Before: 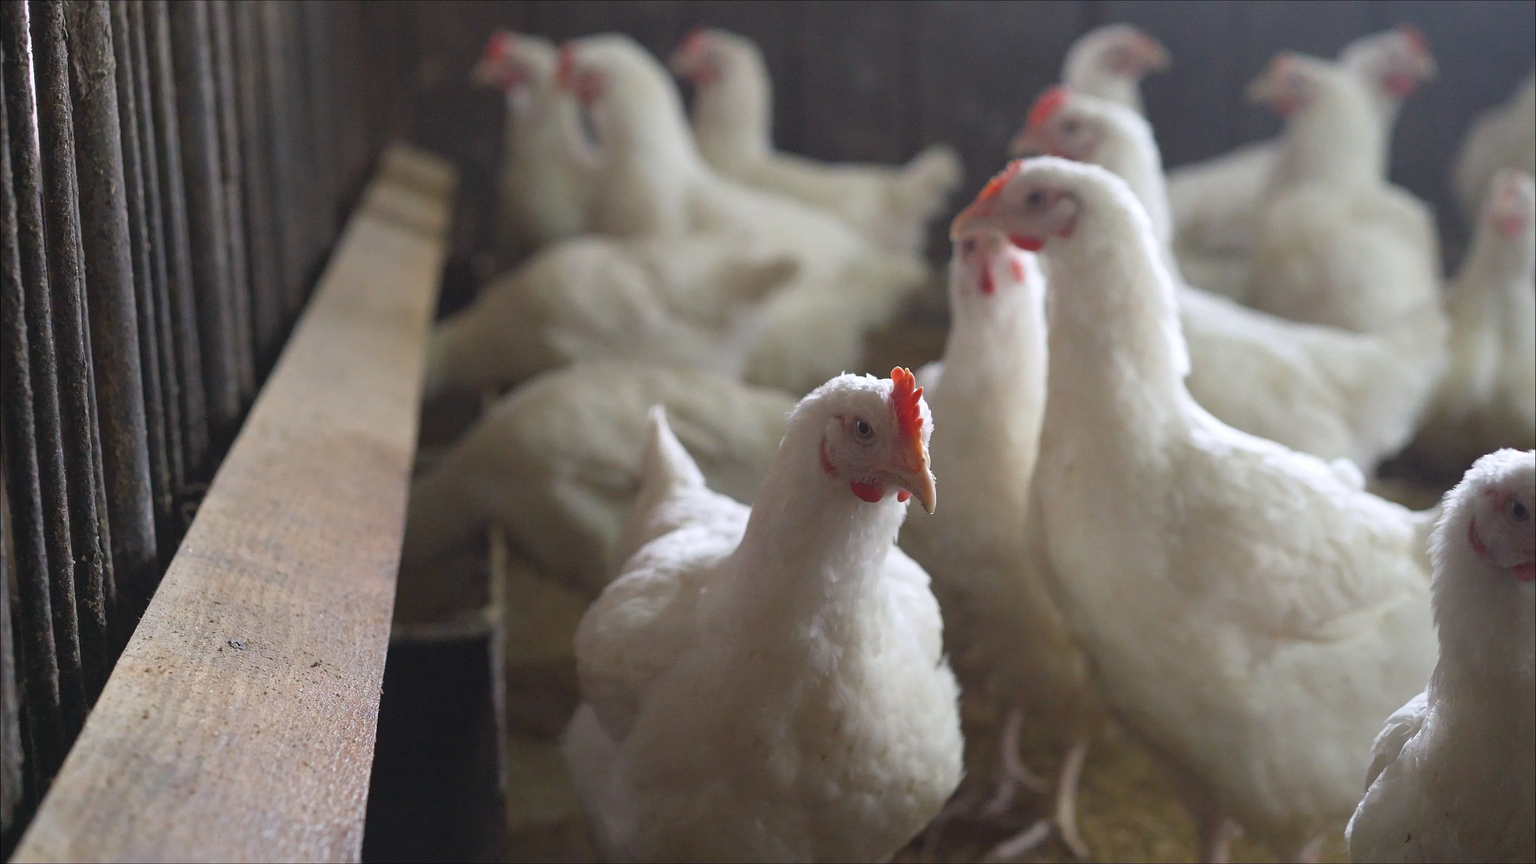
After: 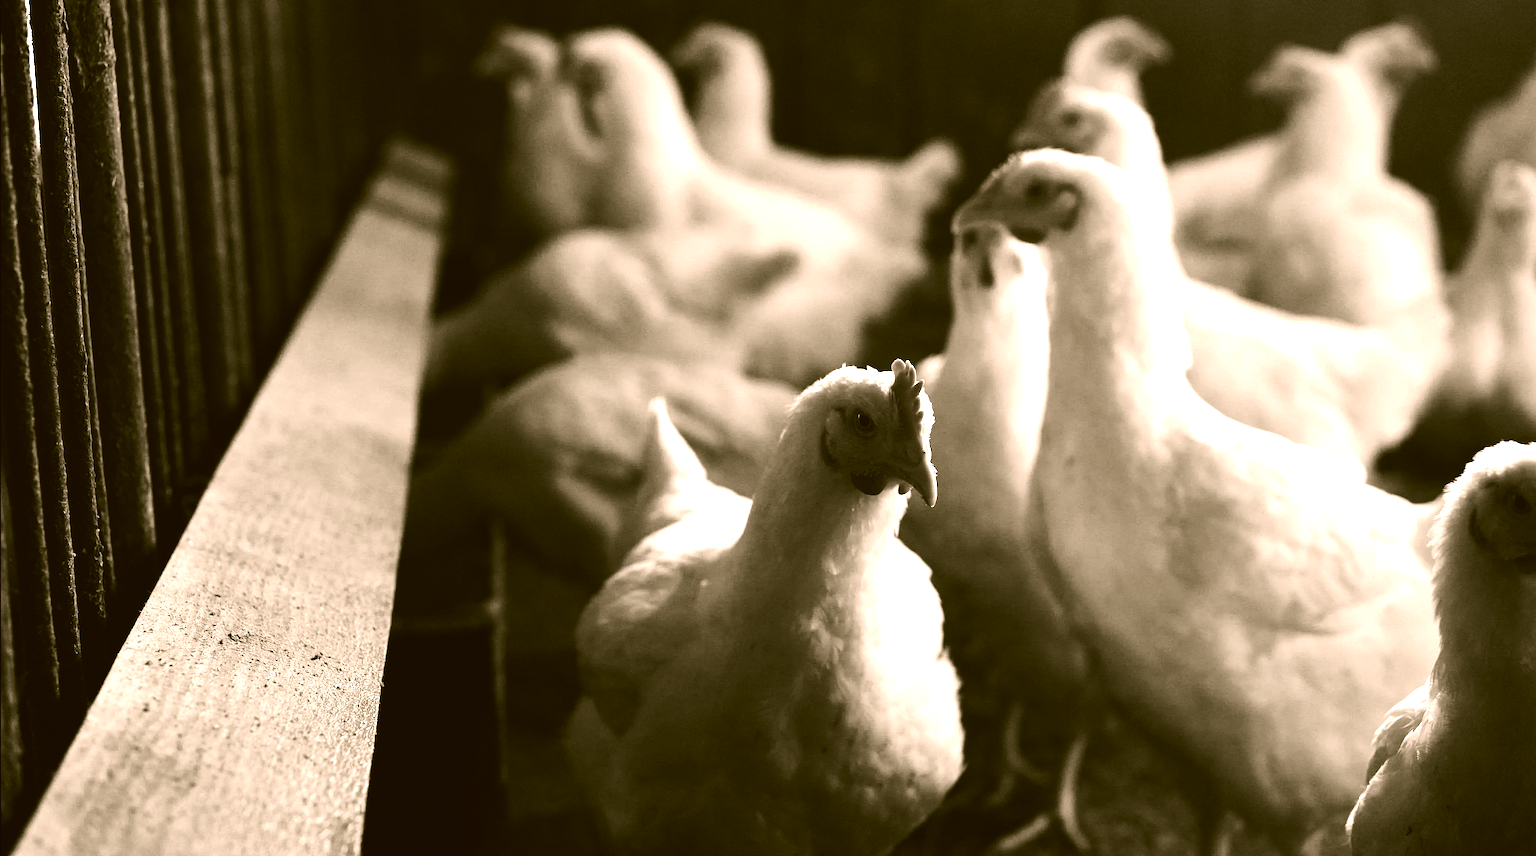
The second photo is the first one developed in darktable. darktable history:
color correction: highlights a* 8.5, highlights b* 15.86, shadows a* -0.556, shadows b* 25.73
crop: top 0.917%, right 0.035%
exposure: black level correction 0, exposure 1.199 EV, compensate highlight preservation false
tone curve: curves: ch0 [(0, 0.023) (0.103, 0.087) (0.295, 0.297) (0.445, 0.531) (0.553, 0.665) (0.735, 0.843) (0.994, 1)]; ch1 [(0, 0) (0.427, 0.346) (0.456, 0.426) (0.484, 0.494) (0.509, 0.505) (0.535, 0.56) (0.581, 0.632) (0.646, 0.715) (1, 1)]; ch2 [(0, 0) (0.369, 0.388) (0.449, 0.431) (0.501, 0.495) (0.533, 0.518) (0.572, 0.612) (0.677, 0.752) (1, 1)], preserve colors none
contrast brightness saturation: contrast -0.034, brightness -0.587, saturation -0.98
